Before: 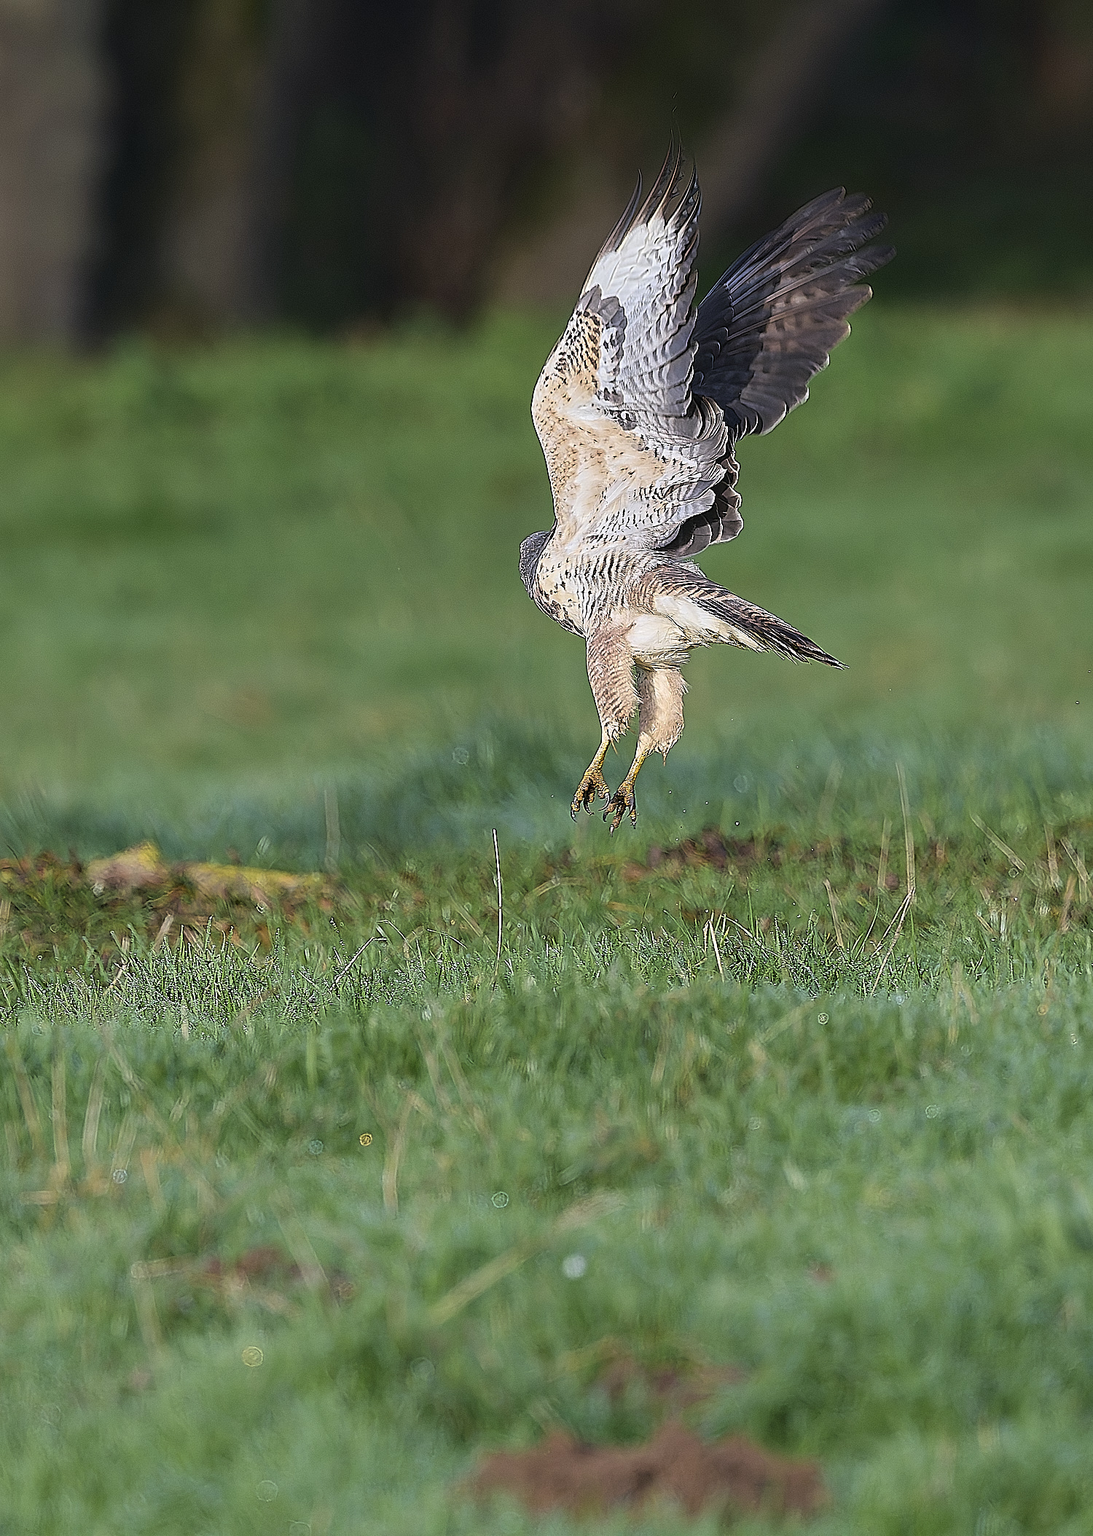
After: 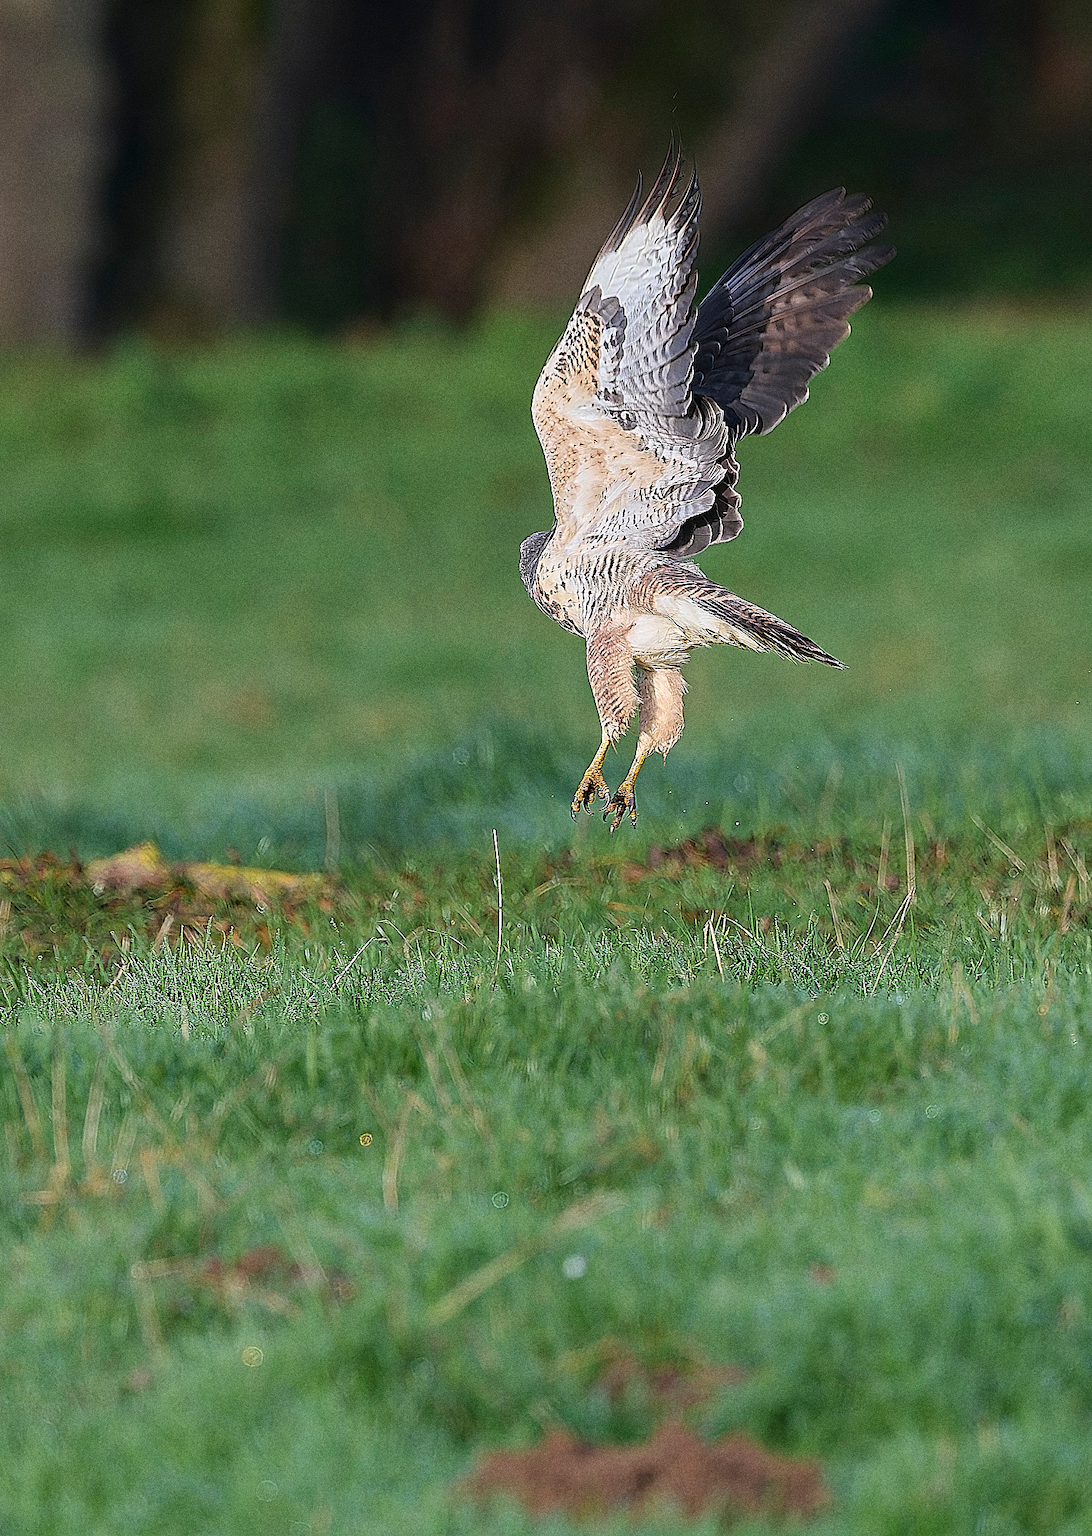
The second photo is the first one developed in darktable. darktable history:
white balance: emerald 1
grain: coarseness 0.09 ISO, strength 40%
